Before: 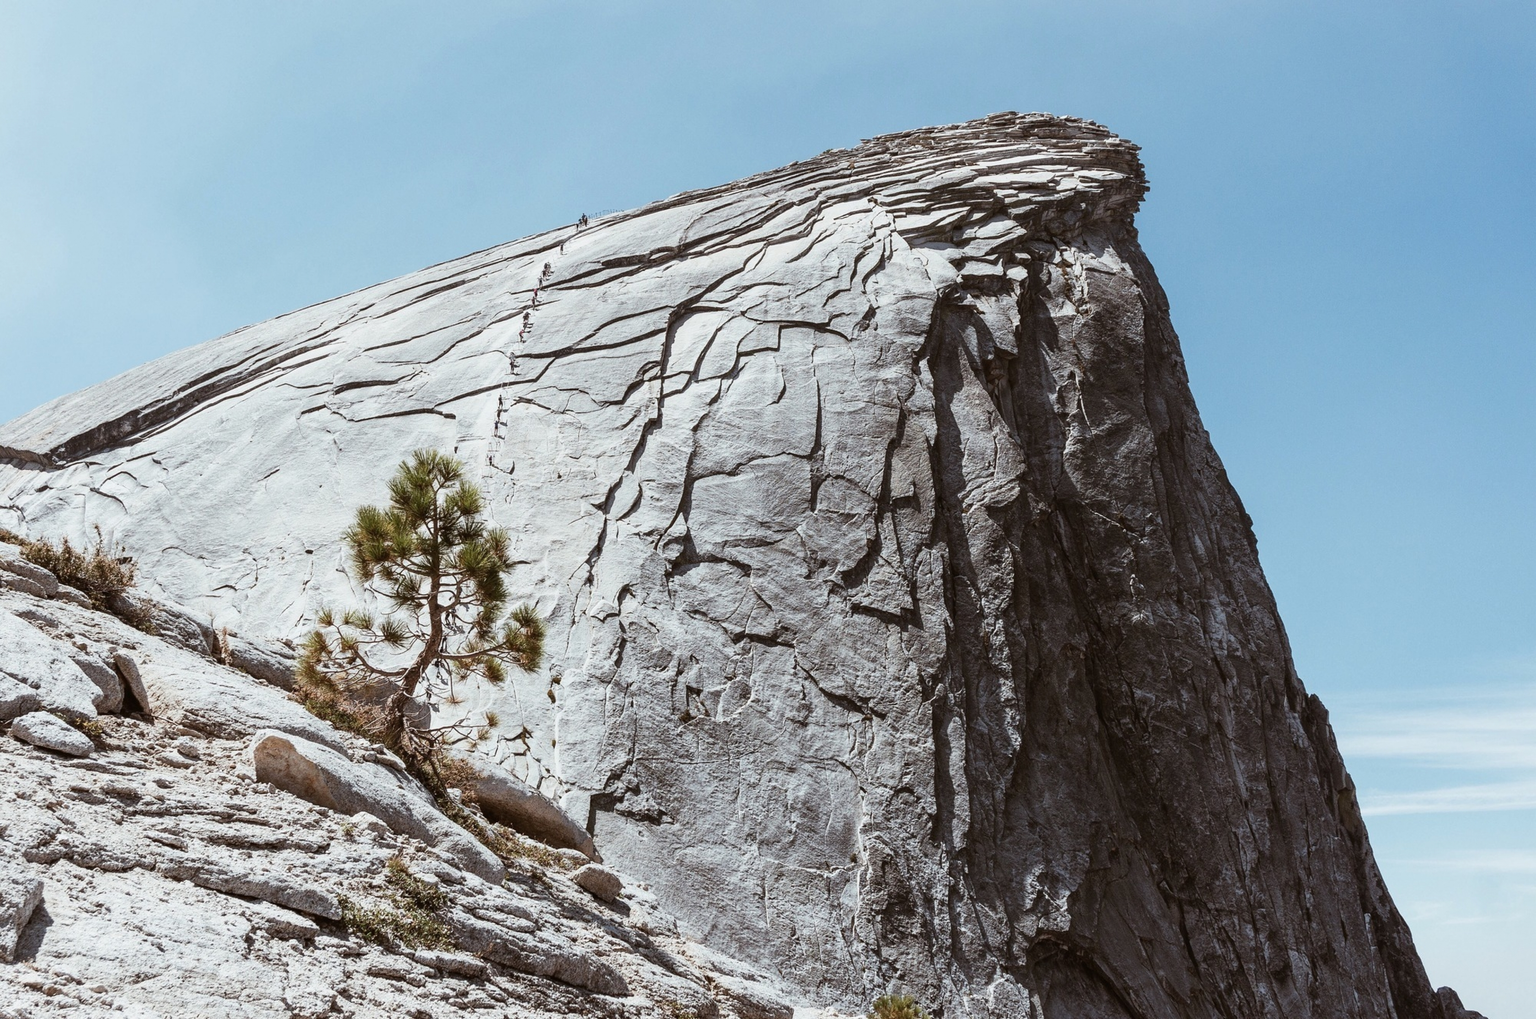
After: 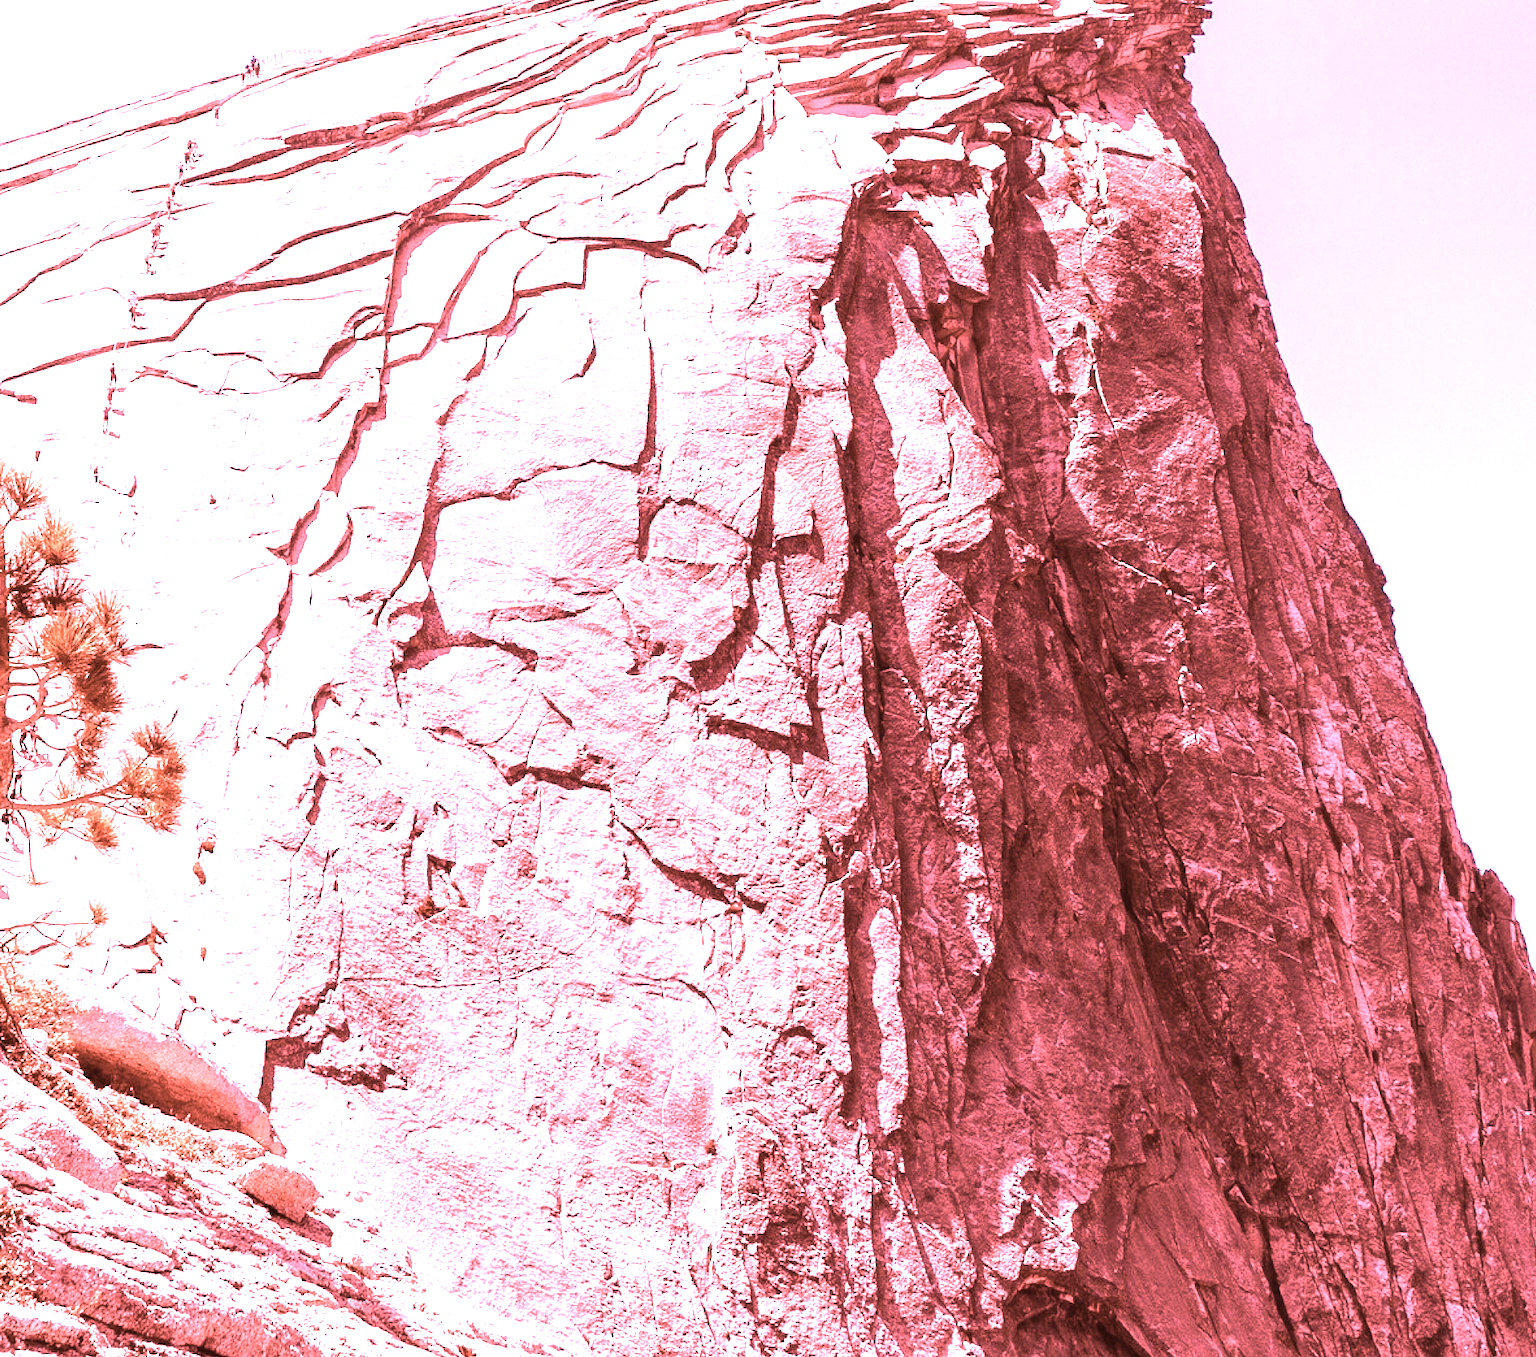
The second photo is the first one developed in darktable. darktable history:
contrast brightness saturation: contrast 0.1, saturation -0.36
crop and rotate: left 28.256%, top 17.734%, right 12.656%, bottom 3.573%
white balance: red 4.26, blue 1.802
